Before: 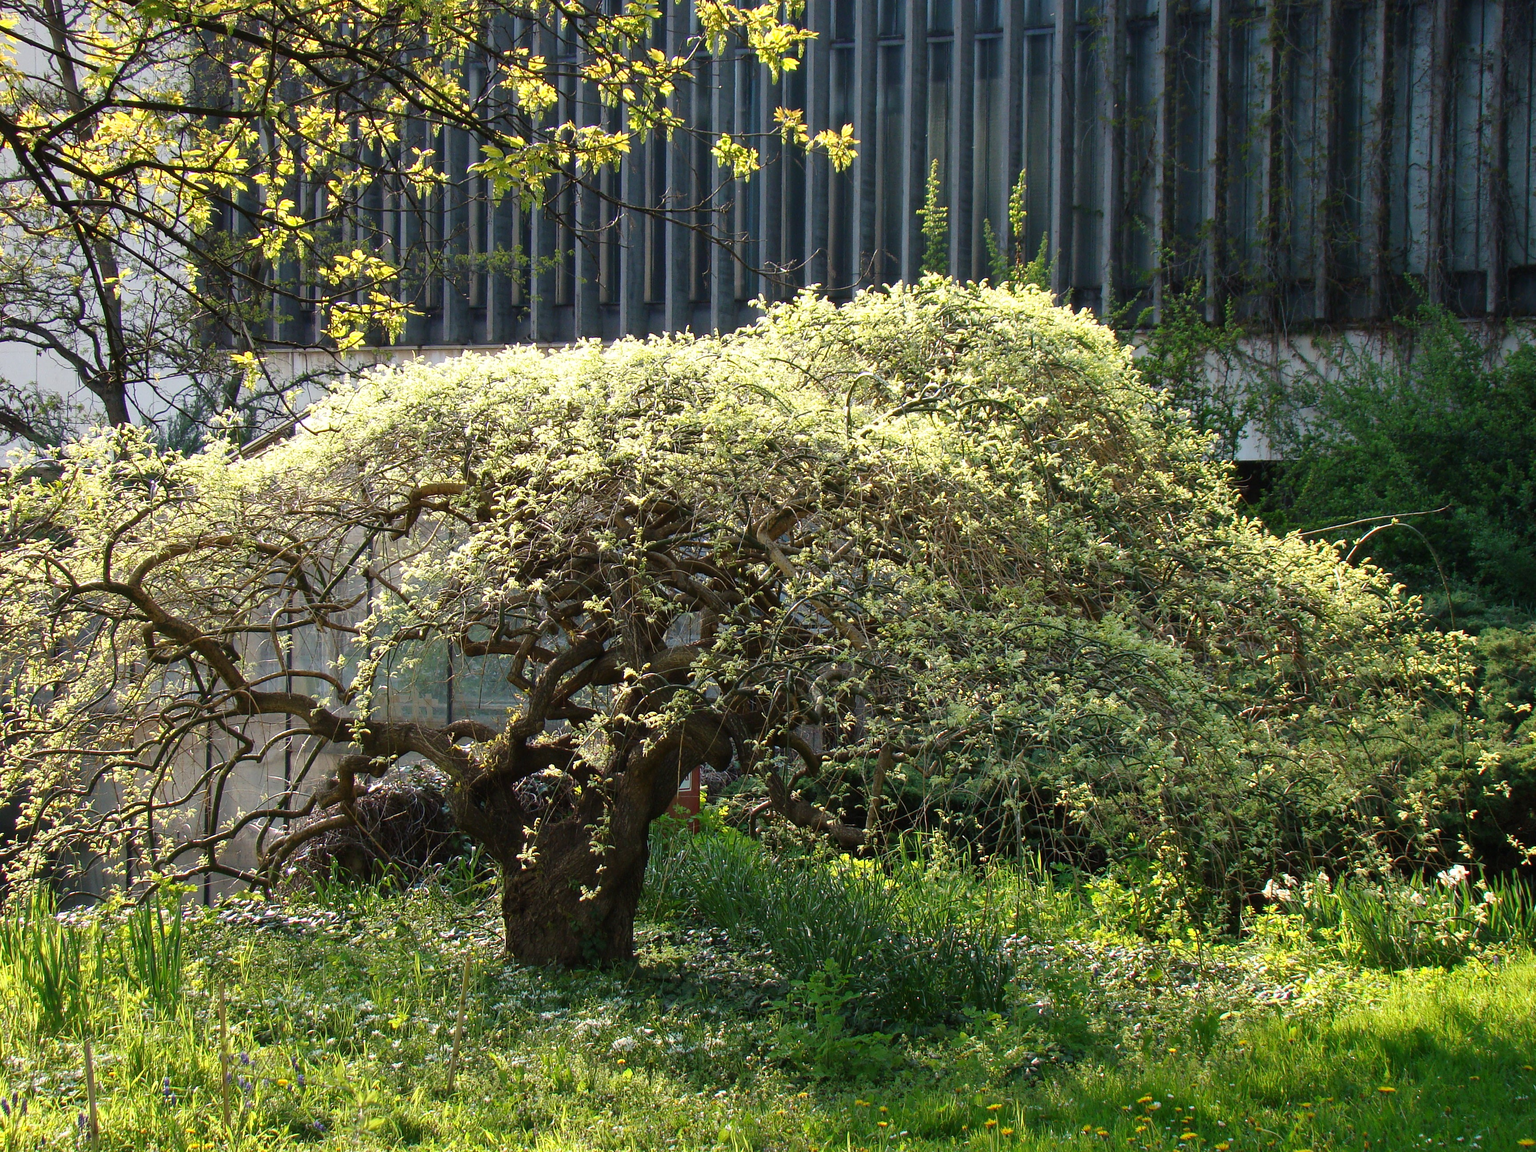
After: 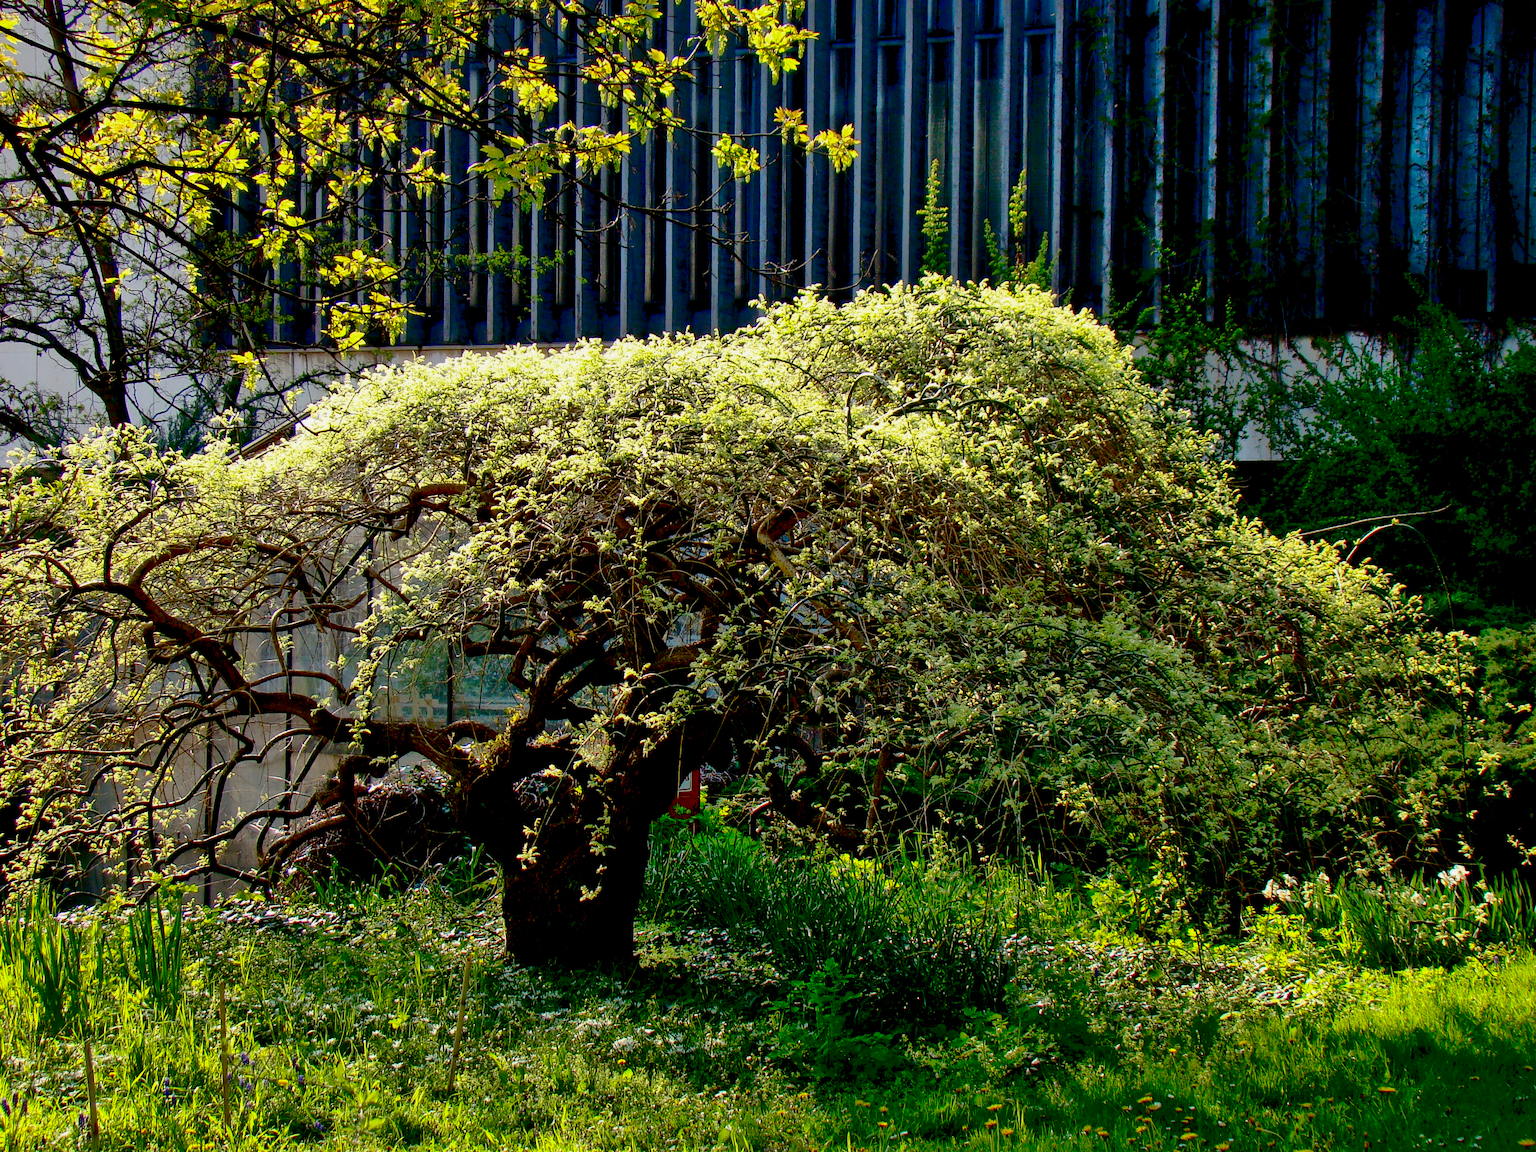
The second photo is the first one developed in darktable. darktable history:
contrast brightness saturation: contrast 0.242, brightness -0.227, saturation 0.143
exposure: black level correction 0.028, exposure -0.08 EV, compensate highlight preservation false
shadows and highlights: shadows 59.77, highlights -60.05
